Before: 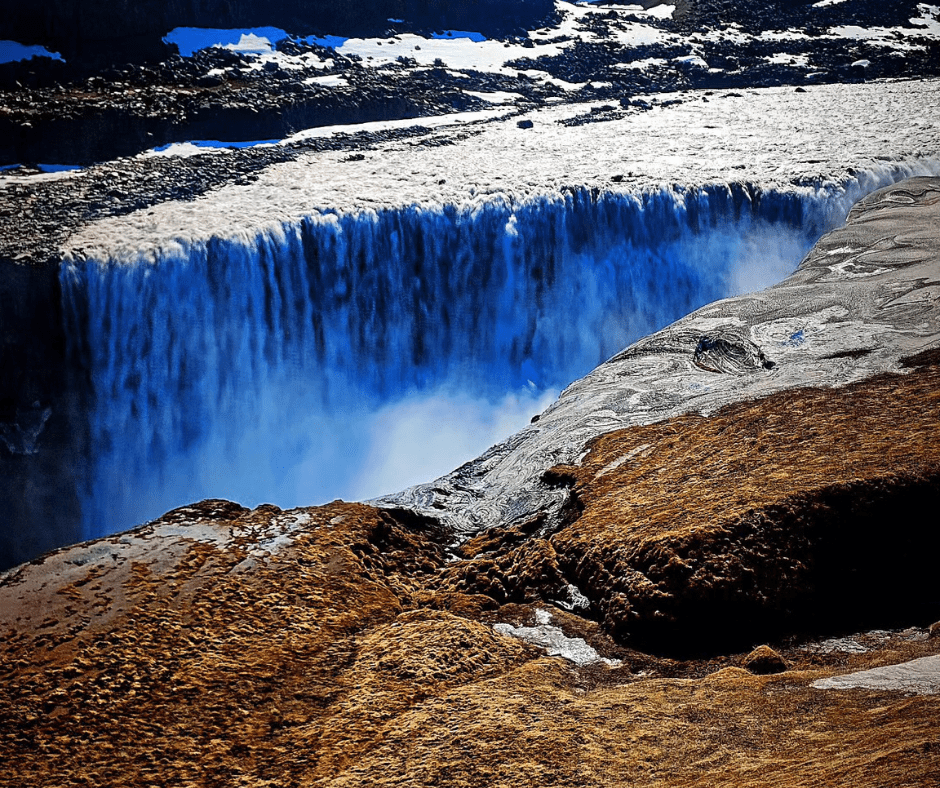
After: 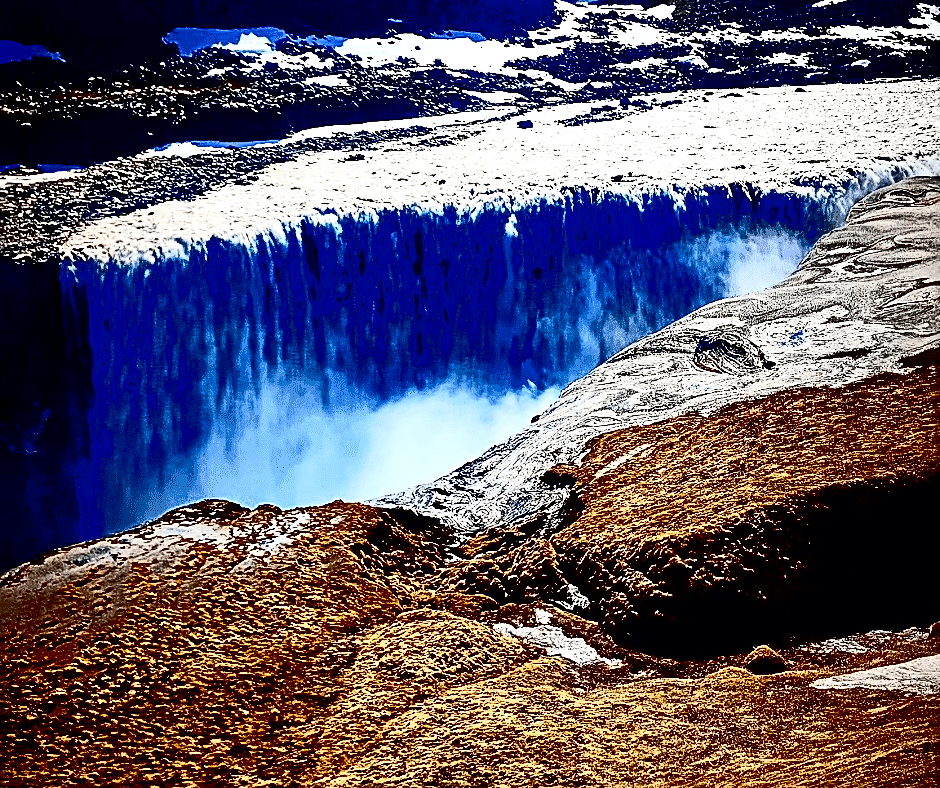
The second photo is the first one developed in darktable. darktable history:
sharpen: on, module defaults
contrast brightness saturation: contrast 0.504, saturation -0.097
tone equalizer: on, module defaults
exposure: black level correction 0.042, exposure 0.498 EV, compensate highlight preservation false
